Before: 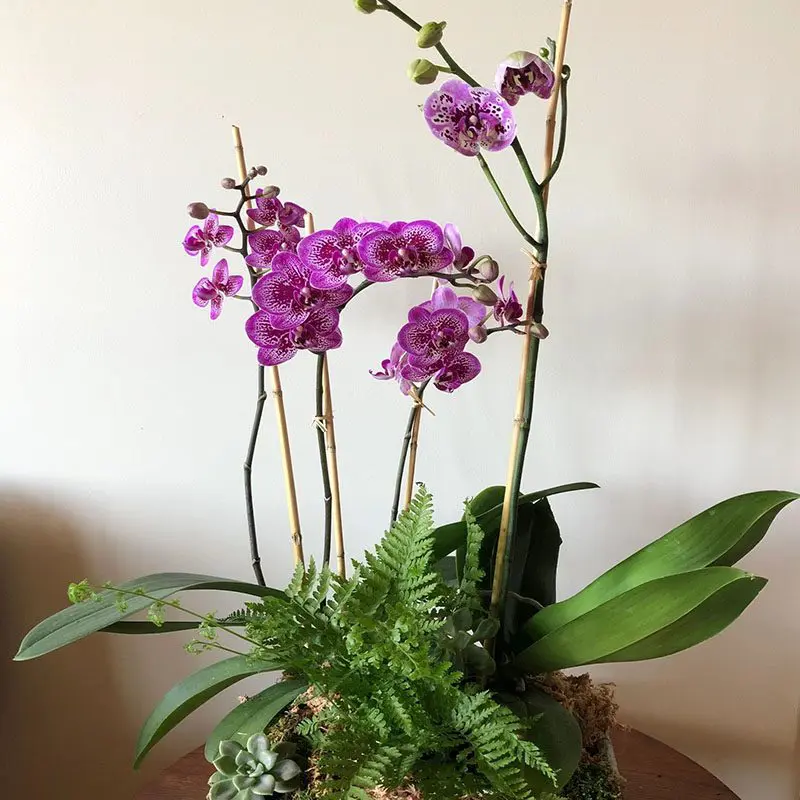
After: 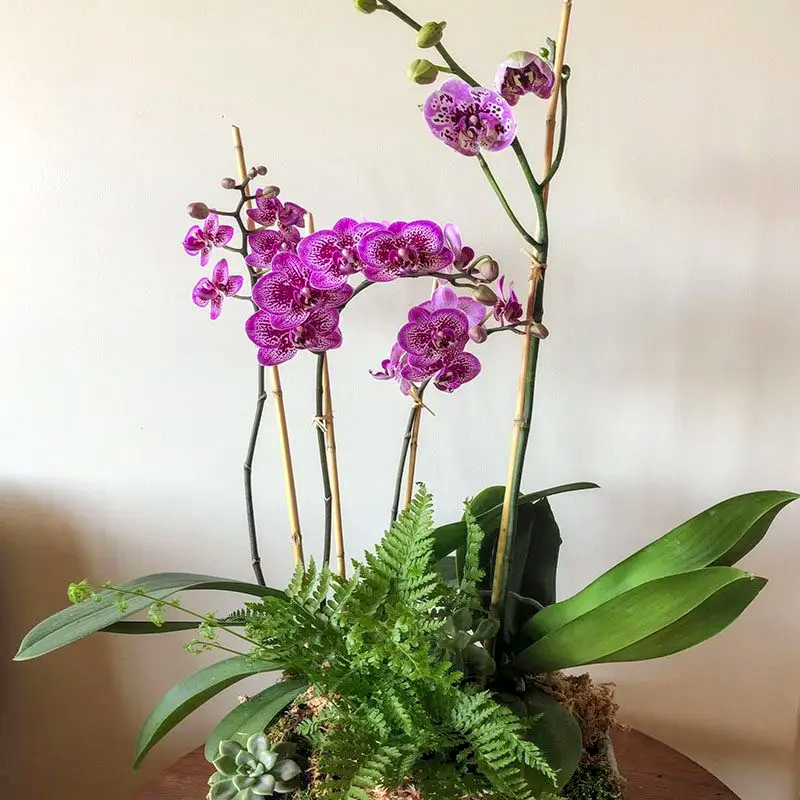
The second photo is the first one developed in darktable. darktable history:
contrast brightness saturation: contrast 0.031, brightness 0.068, saturation 0.124
tone equalizer: edges refinement/feathering 500, mask exposure compensation -1.57 EV, preserve details no
local contrast: on, module defaults
